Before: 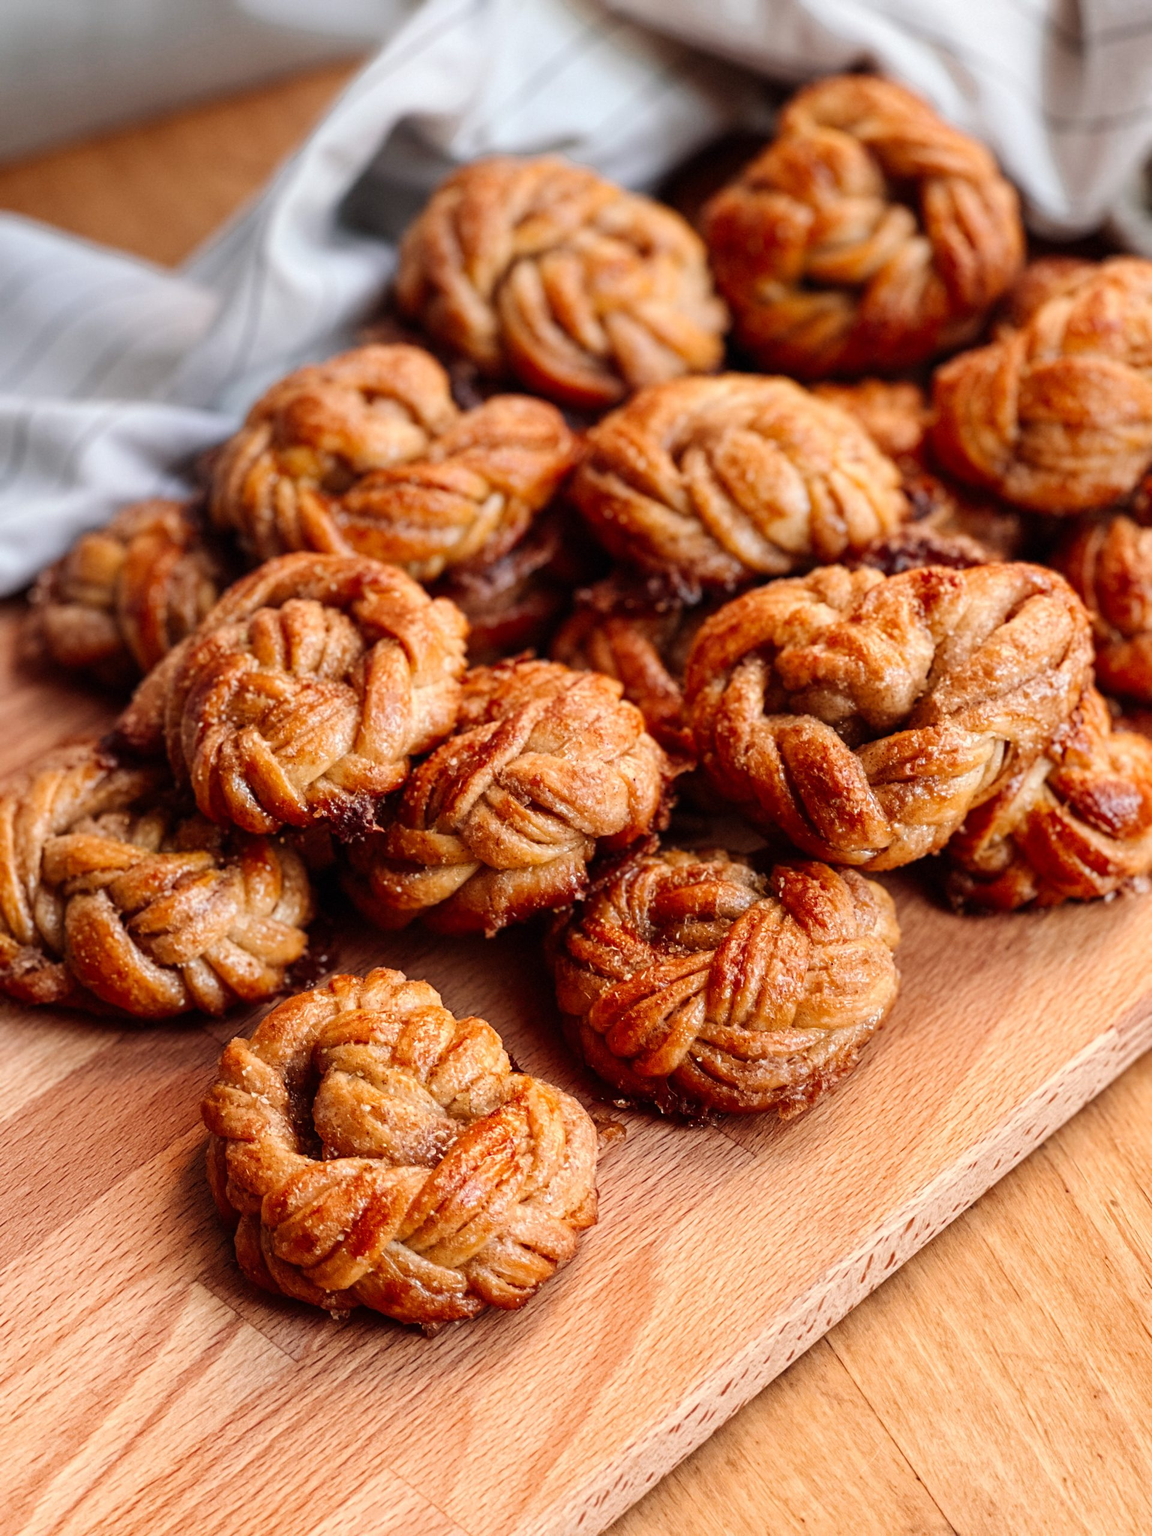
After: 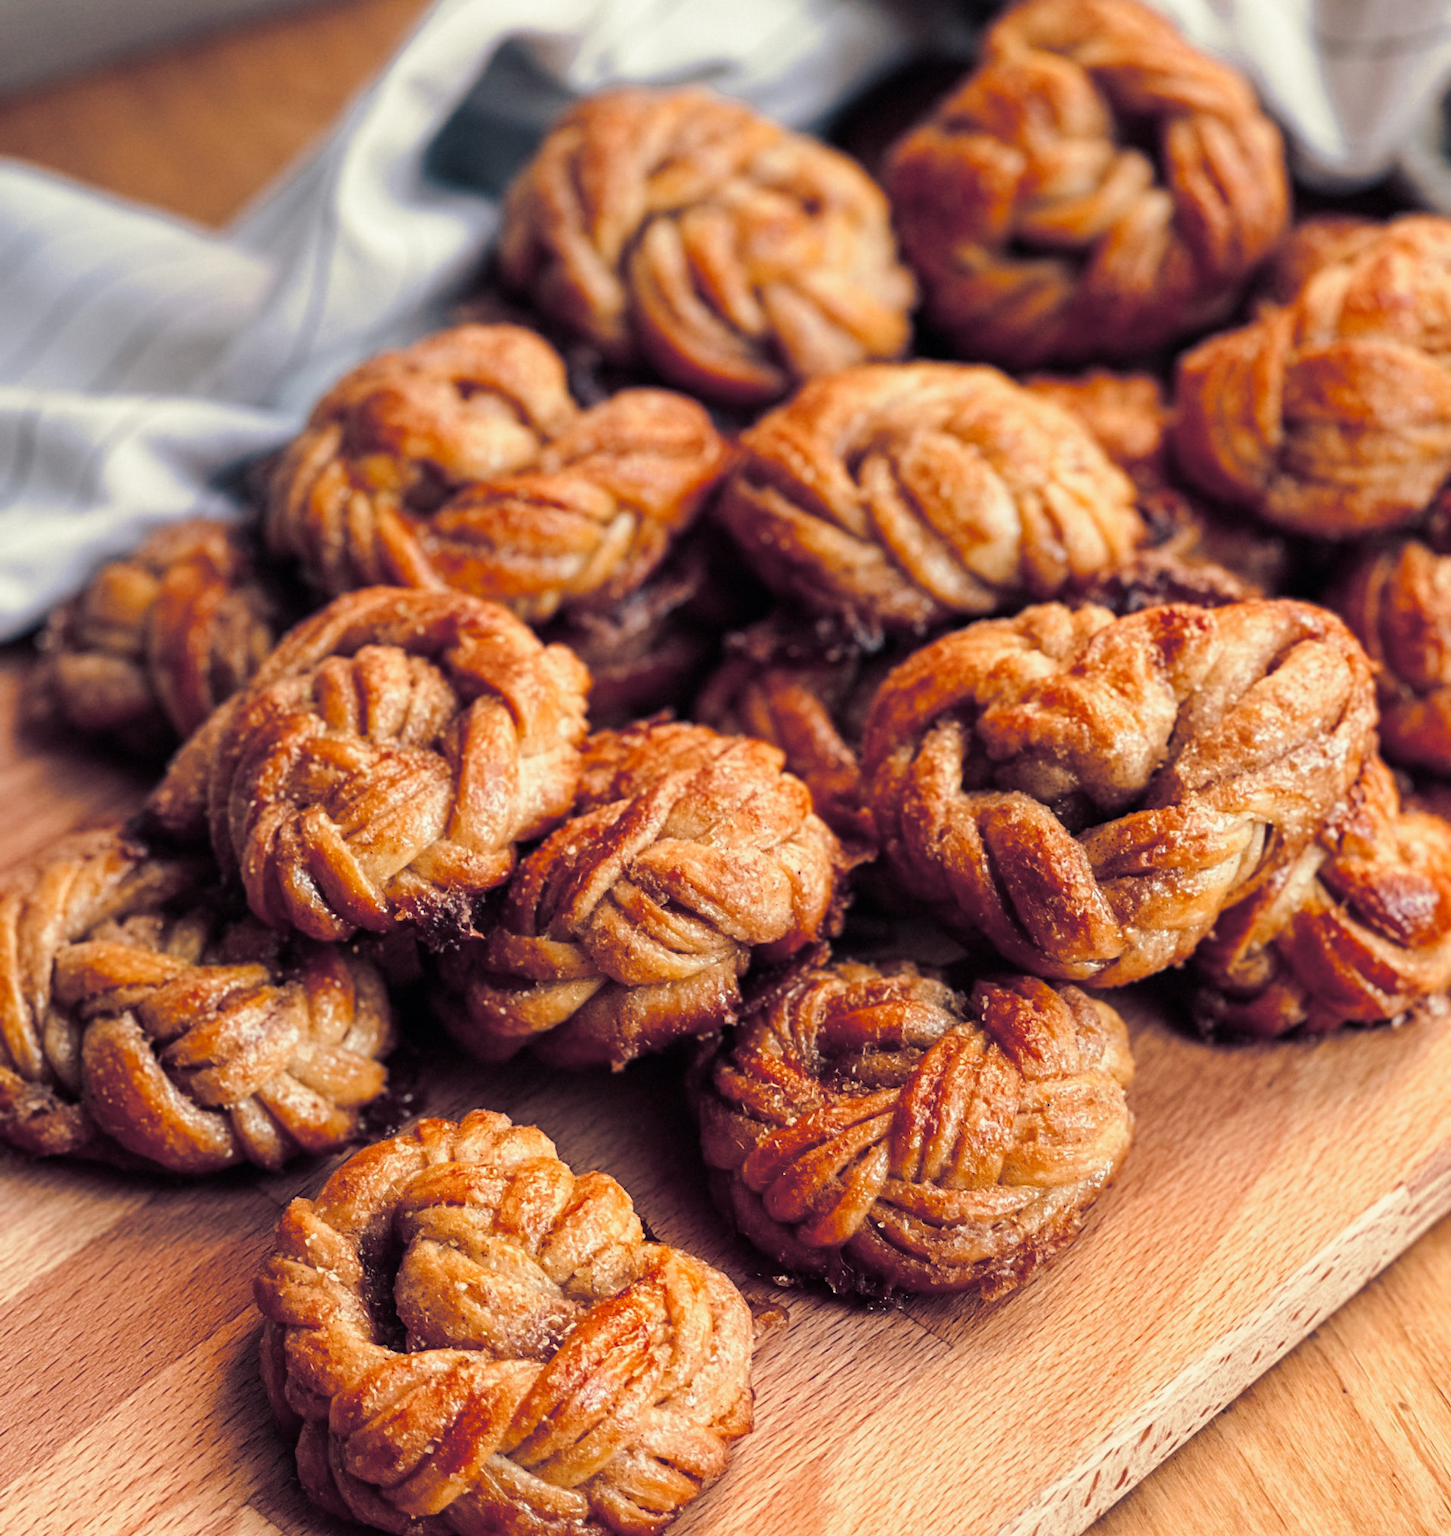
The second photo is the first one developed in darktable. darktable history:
crop and rotate: top 5.667%, bottom 14.937%
split-toning: shadows › hue 216°, shadows › saturation 1, highlights › hue 57.6°, balance -33.4
